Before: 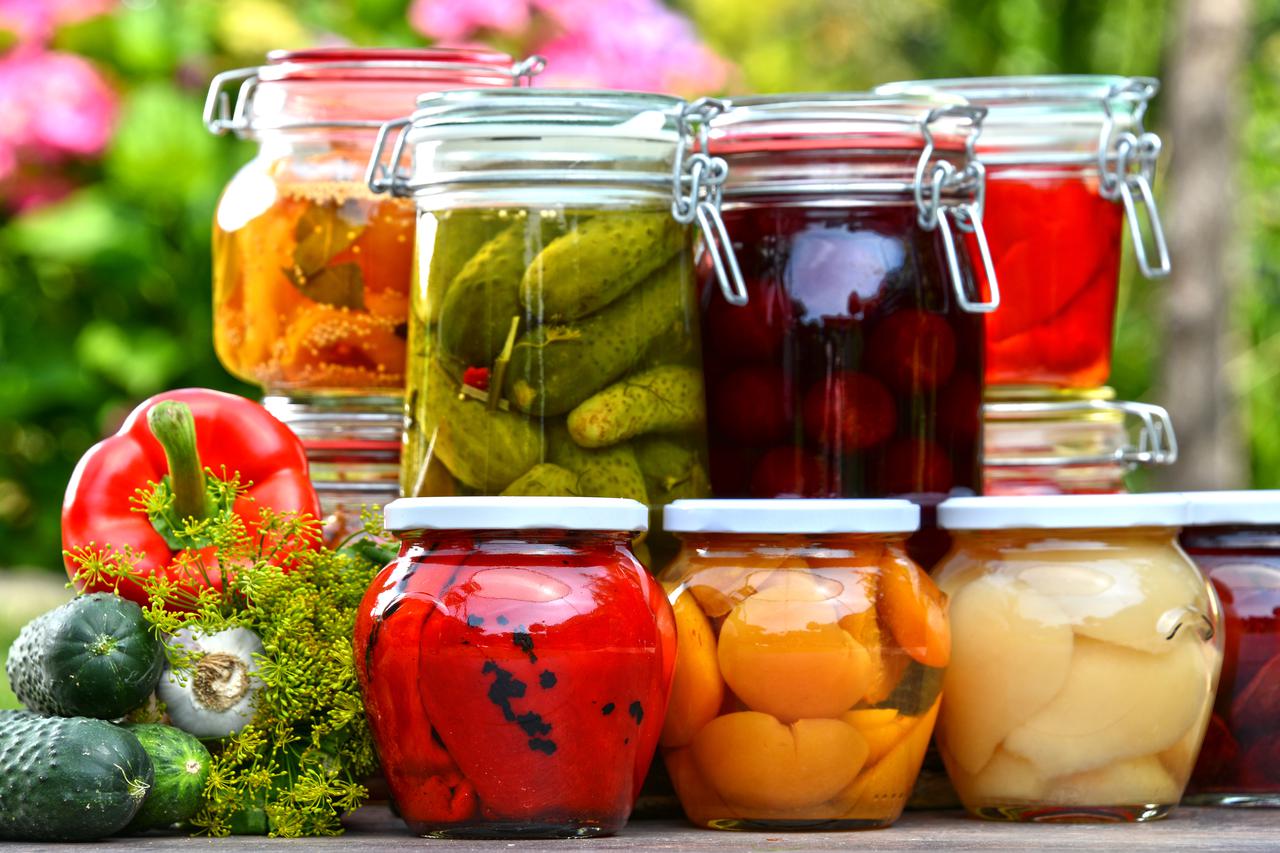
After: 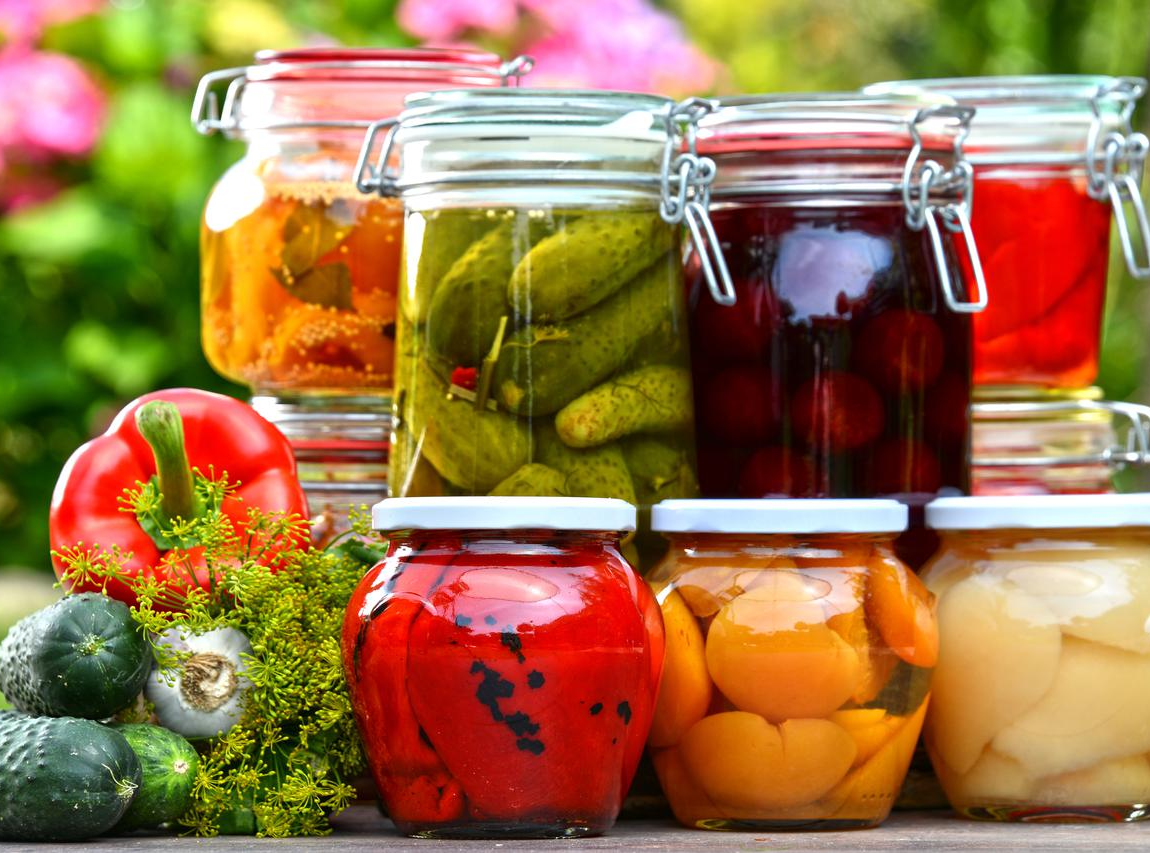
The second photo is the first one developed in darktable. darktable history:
crop and rotate: left 0.998%, right 9.155%
